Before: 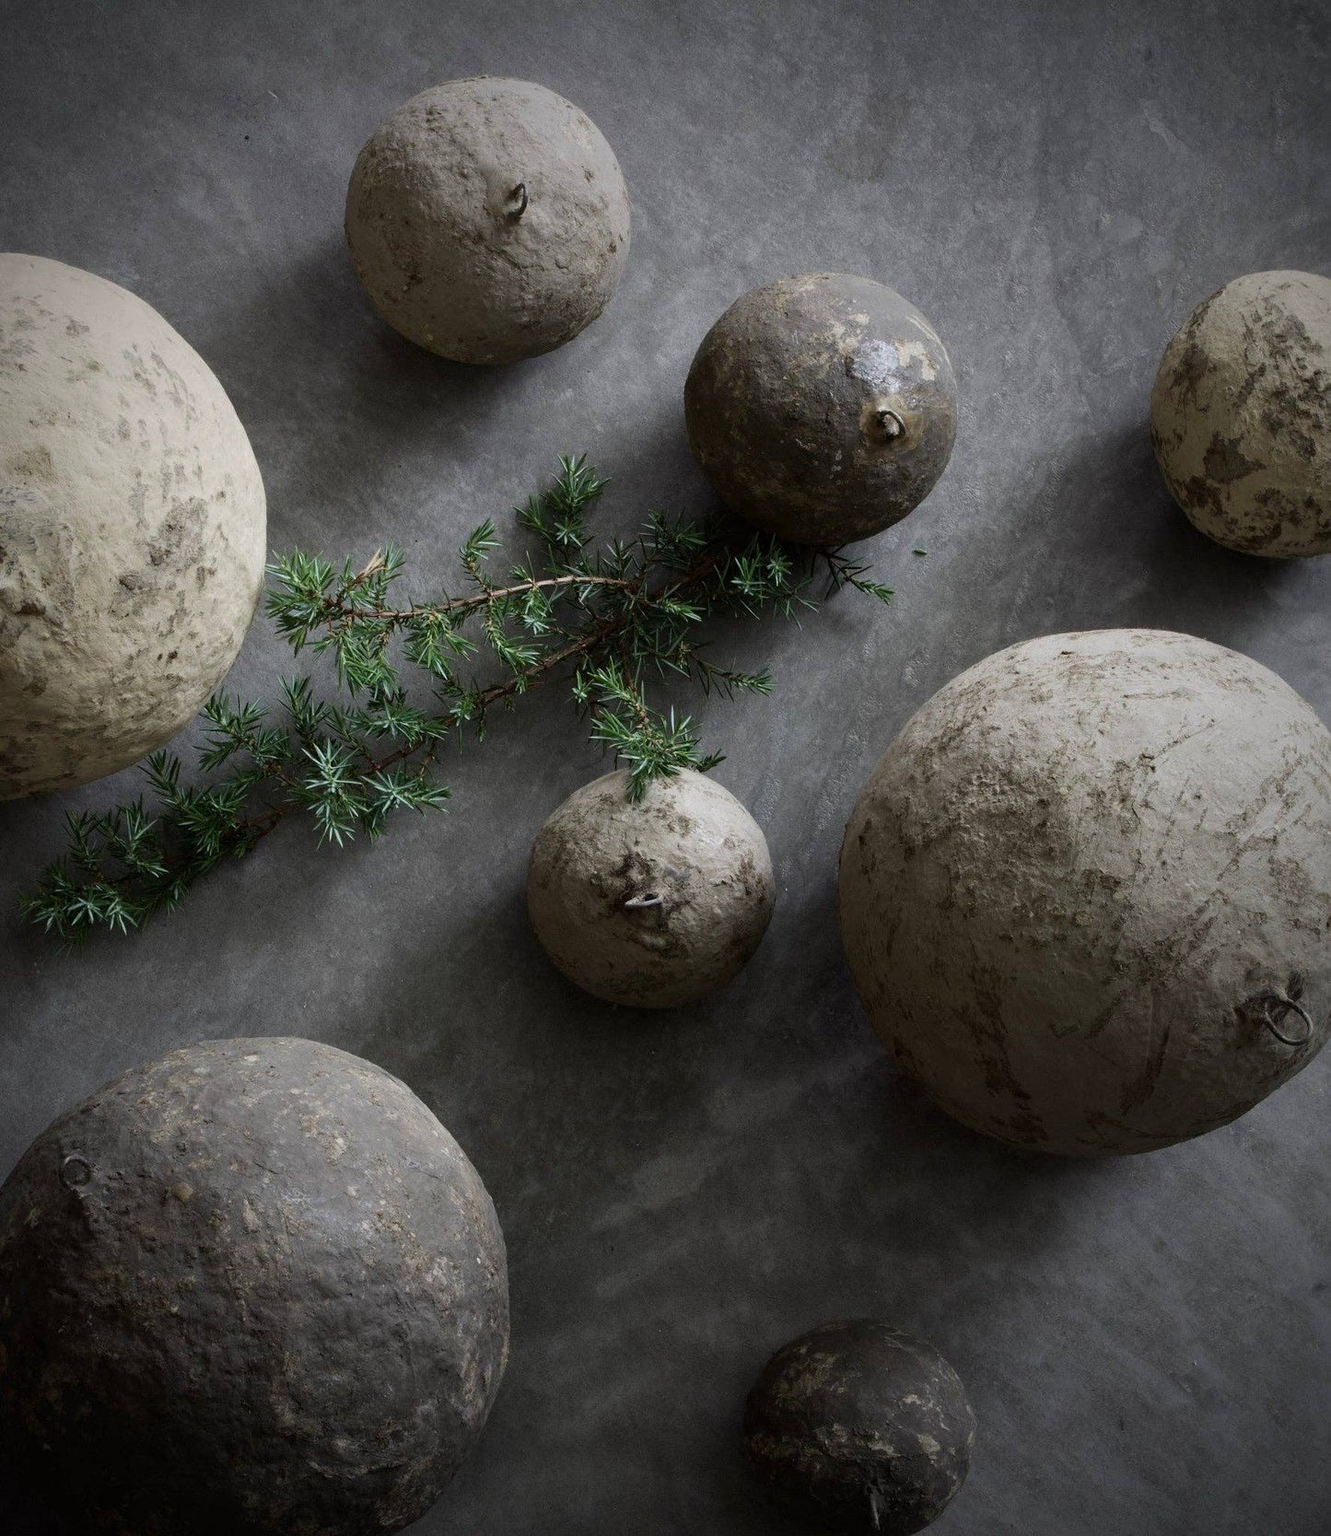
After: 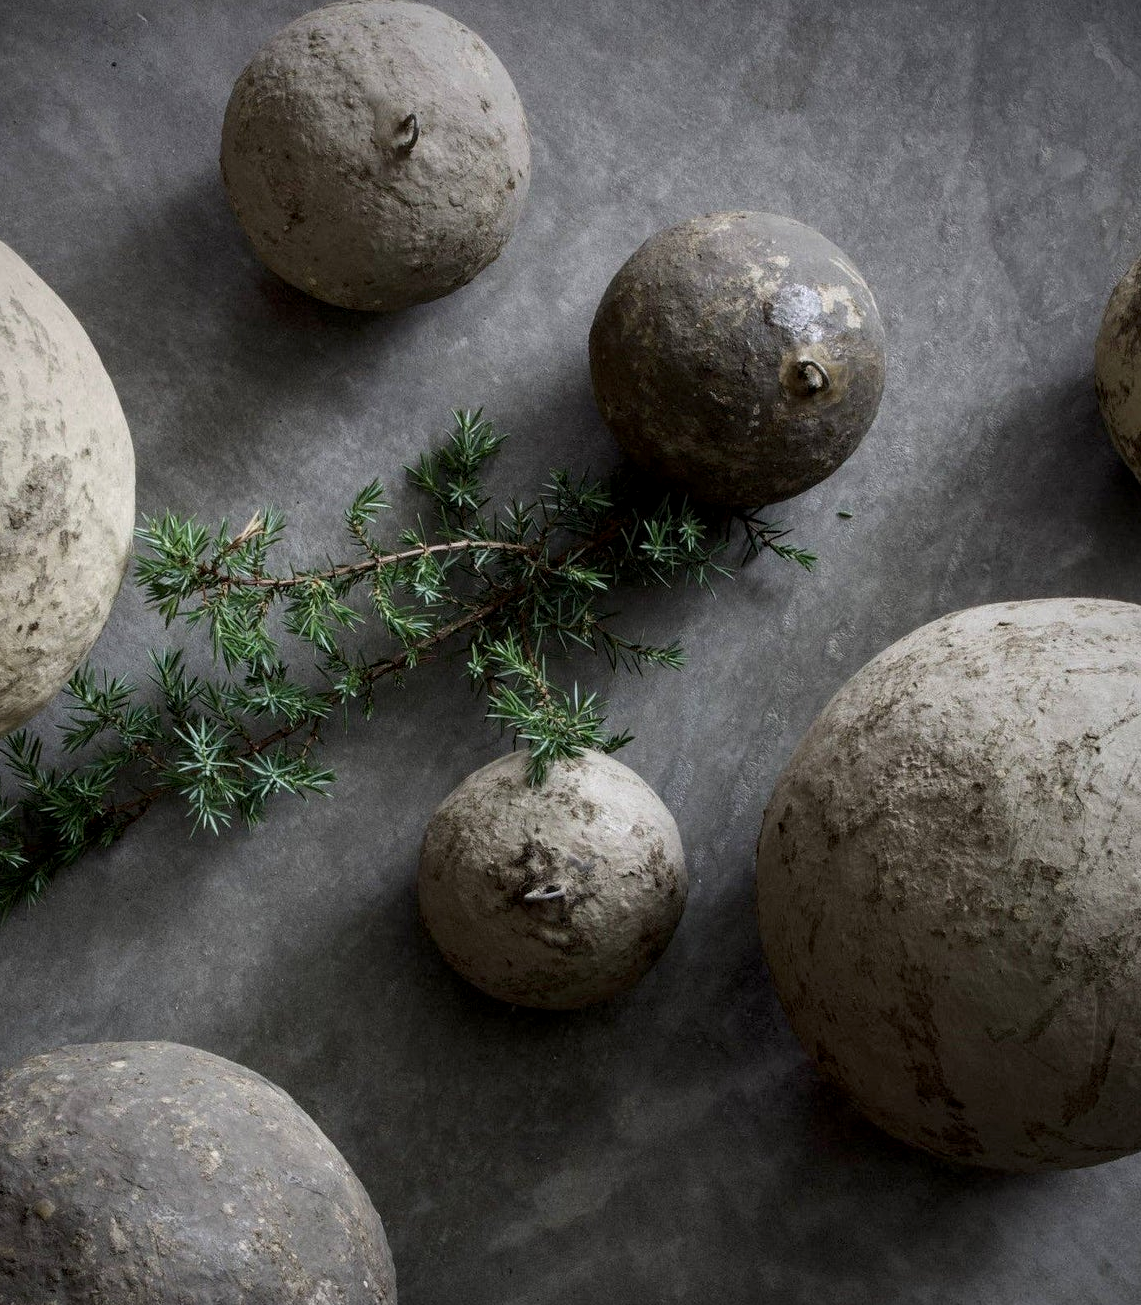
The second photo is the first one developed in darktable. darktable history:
crop and rotate: left 10.666%, top 5.126%, right 10.314%, bottom 16.62%
local contrast: on, module defaults
